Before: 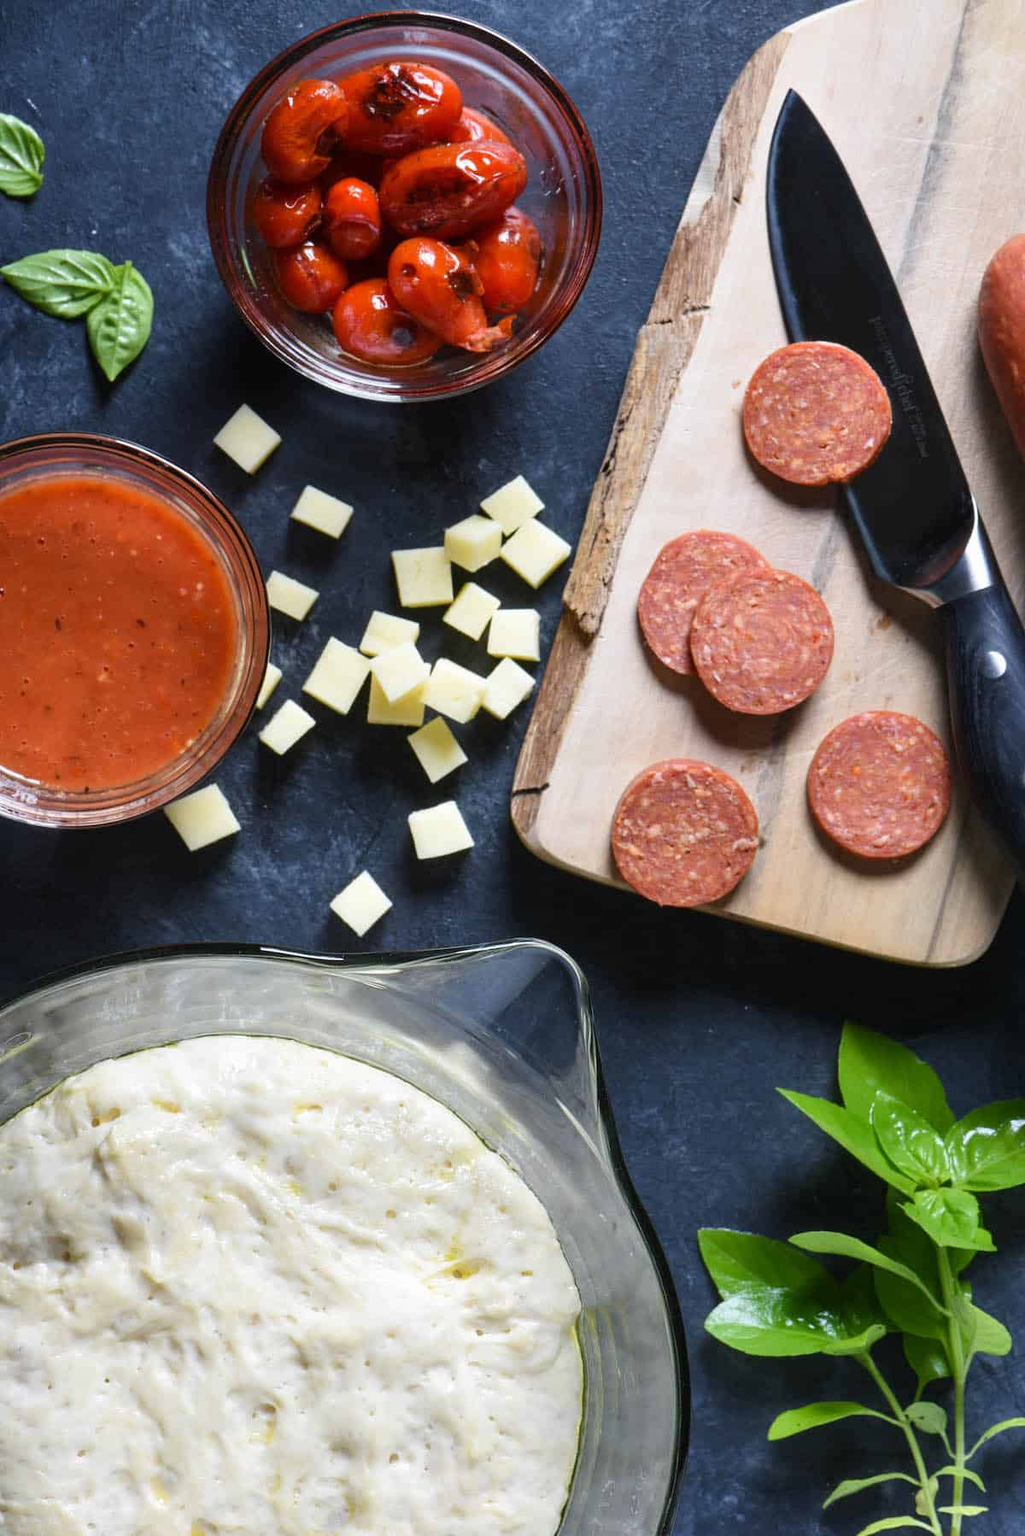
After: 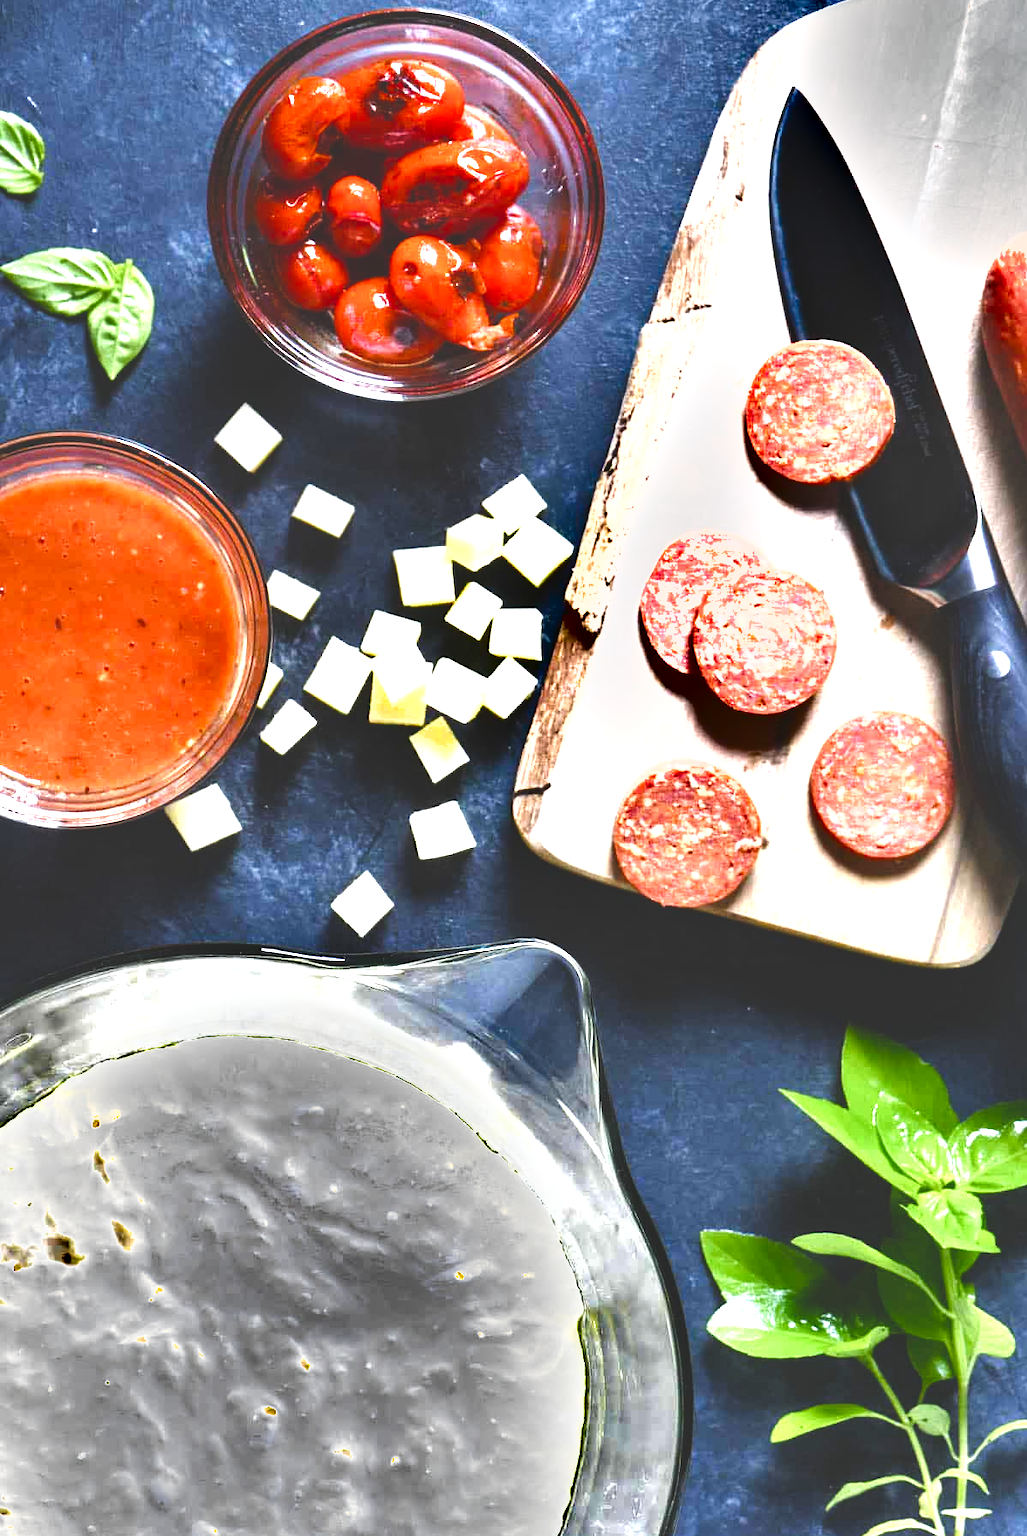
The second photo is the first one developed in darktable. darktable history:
shadows and highlights: low approximation 0.01, soften with gaussian
color zones: curves: ch0 [(0.25, 0.5) (0.428, 0.473) (0.75, 0.5)]; ch1 [(0.243, 0.479) (0.398, 0.452) (0.75, 0.5)]
tone equalizer: -8 EV -0.73 EV, -7 EV -0.674 EV, -6 EV -0.636 EV, -5 EV -0.423 EV, -3 EV 0.398 EV, -2 EV 0.6 EV, -1 EV 0.701 EV, +0 EV 0.734 EV
crop: top 0.192%, bottom 0.134%
color balance rgb: global offset › luminance 1.97%, white fulcrum 1.02 EV, perceptual saturation grading › global saturation 14.314%, perceptual saturation grading › highlights -30.194%, perceptual saturation grading › shadows 50.747%, perceptual brilliance grading › global brilliance 25.227%
